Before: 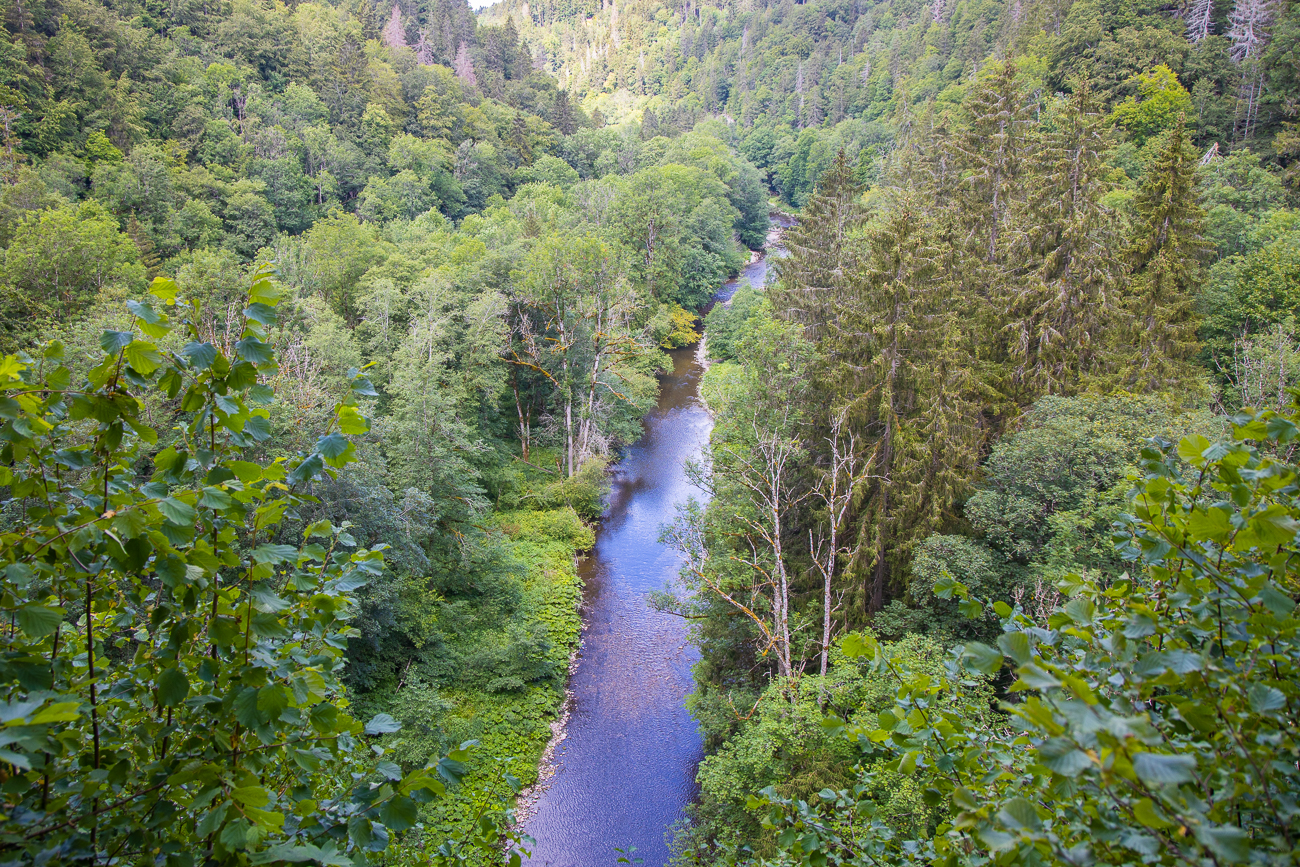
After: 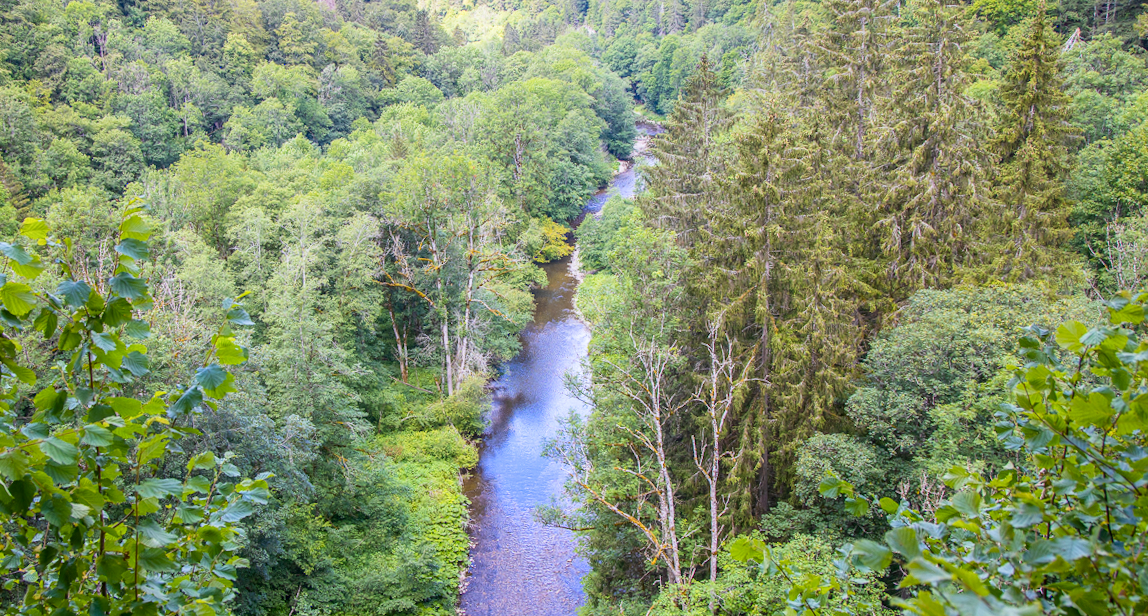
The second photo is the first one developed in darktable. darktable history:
tone curve: curves: ch0 [(0, 0.047) (0.199, 0.263) (0.47, 0.555) (0.805, 0.839) (1, 0.962)], color space Lab, linked channels, preserve colors none
white balance: red 0.978, blue 0.999
local contrast: on, module defaults
rotate and perspective: rotation -3°, crop left 0.031, crop right 0.968, crop top 0.07, crop bottom 0.93
crop: left 8.155%, top 6.611%, bottom 15.385%
